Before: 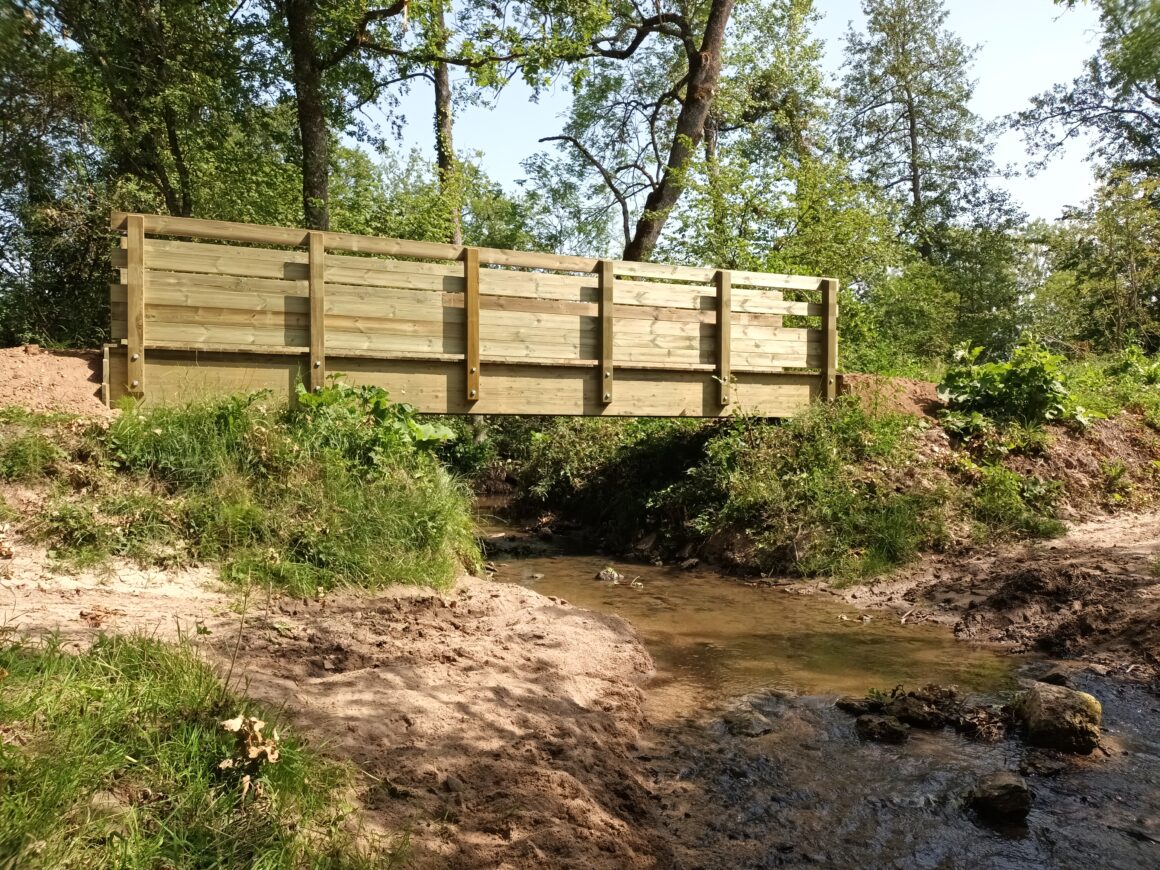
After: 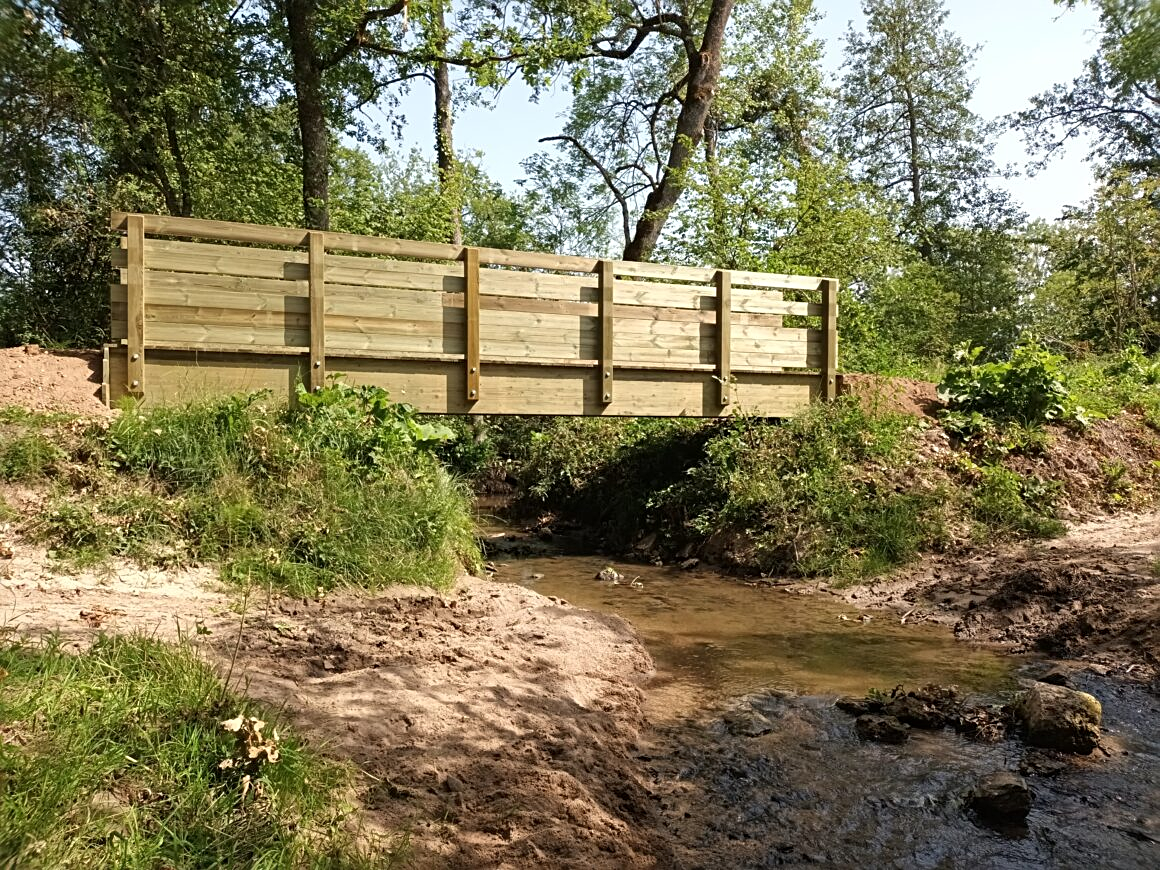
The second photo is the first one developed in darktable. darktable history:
sharpen: radius 2.145, amount 0.387, threshold 0.004
